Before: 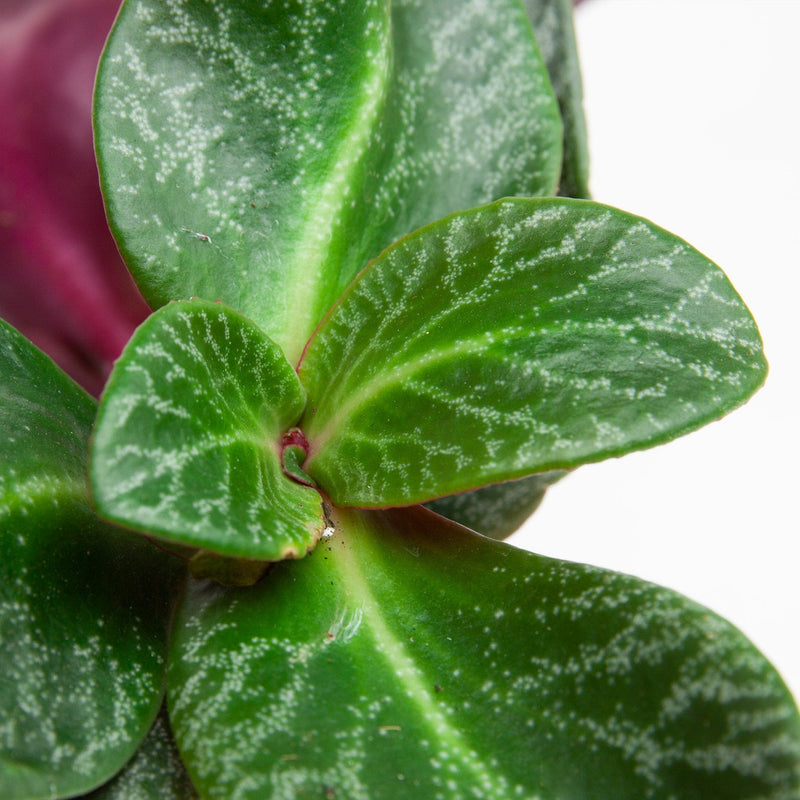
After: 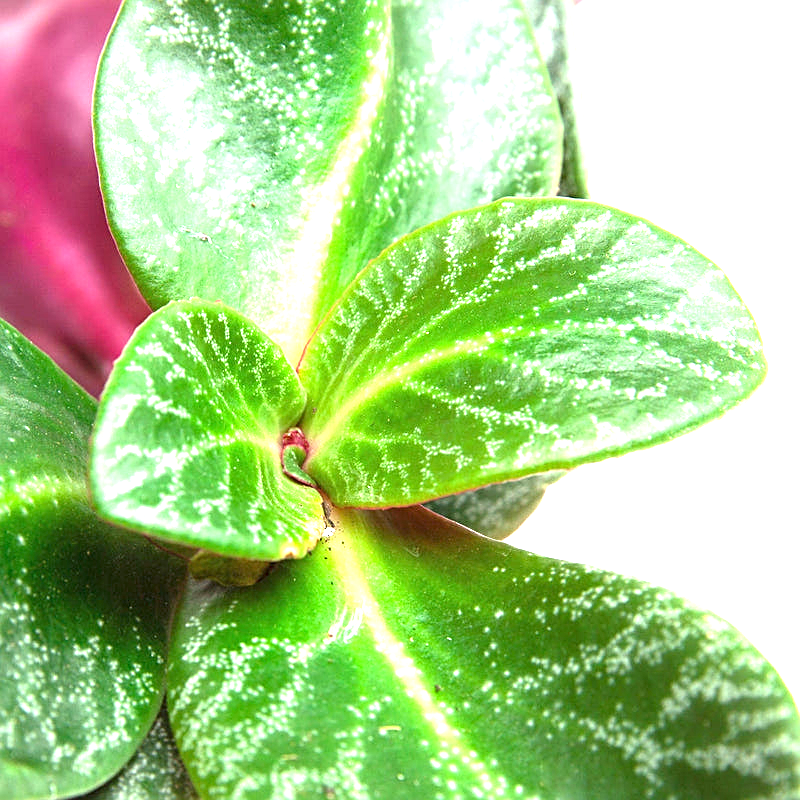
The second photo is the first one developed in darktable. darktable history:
exposure: black level correction 0, exposure 1.916 EV, compensate exposure bias true, compensate highlight preservation false
sharpen: on, module defaults
